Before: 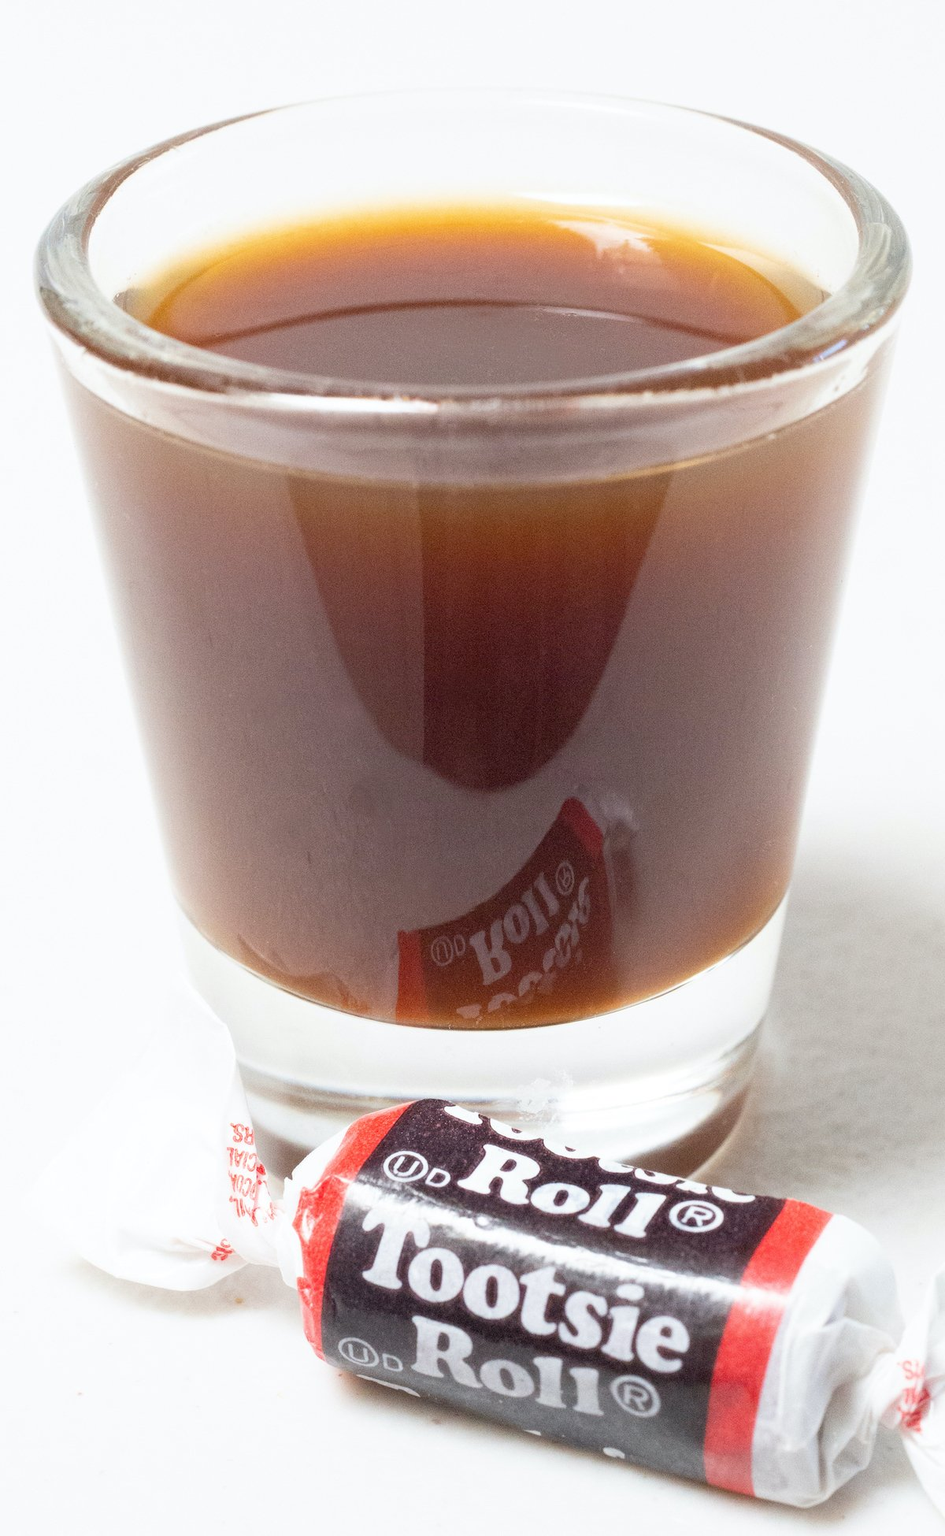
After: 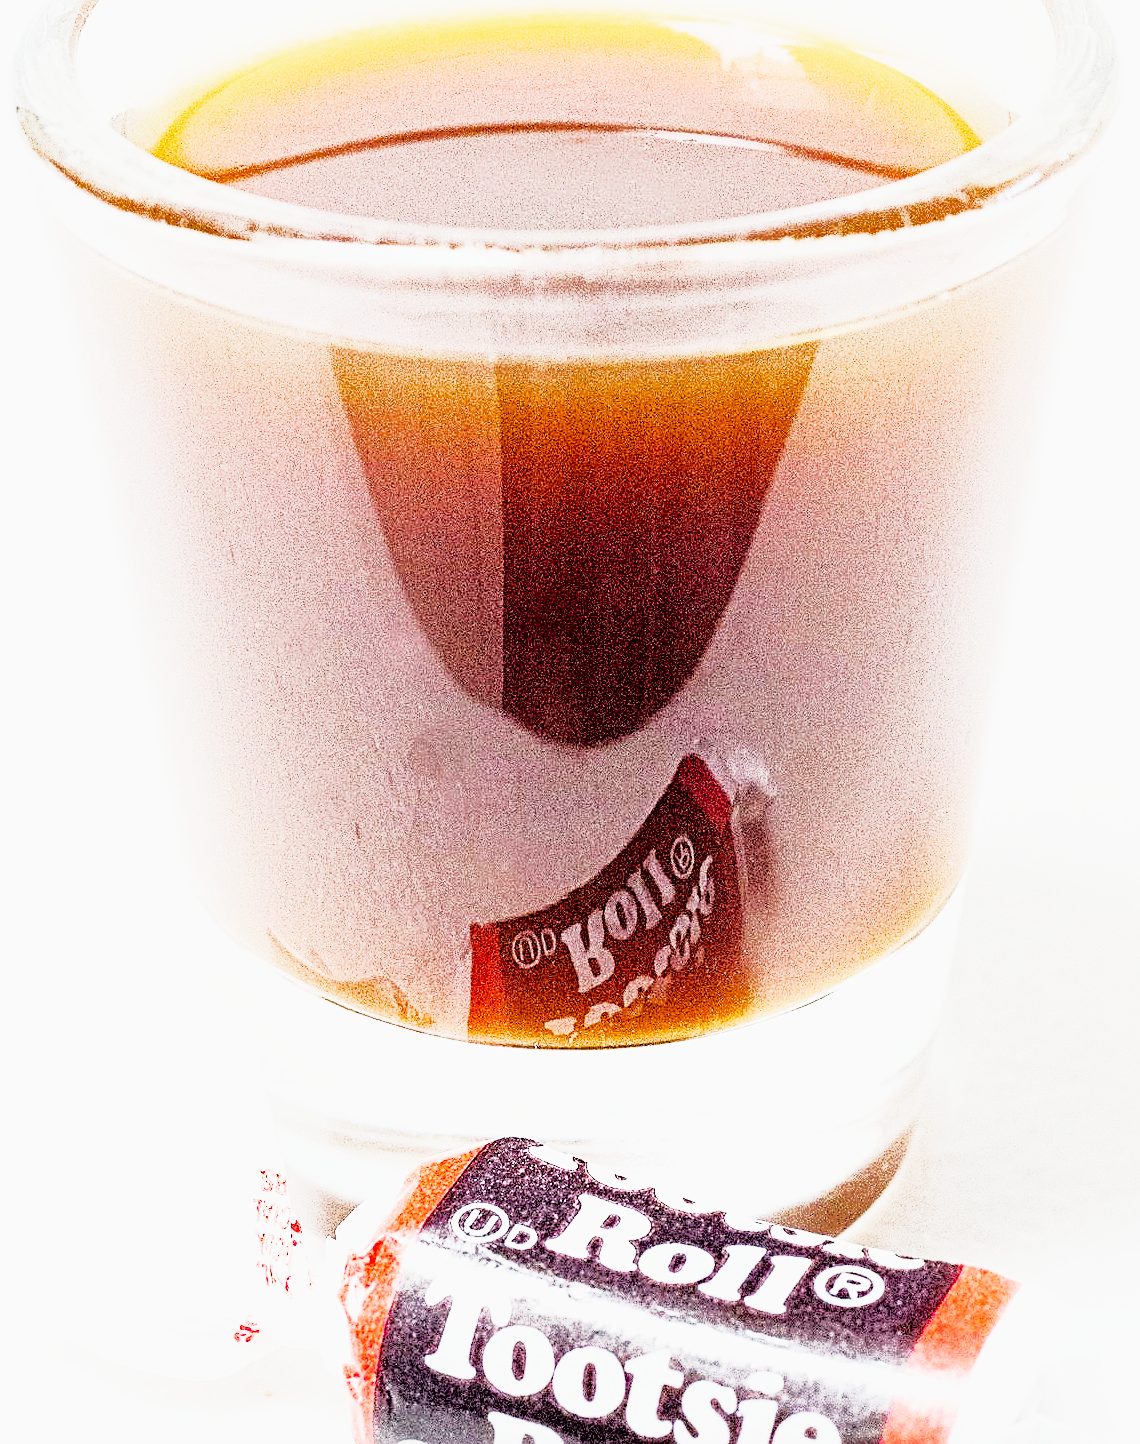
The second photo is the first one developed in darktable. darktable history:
crop and rotate: left 2.991%, top 13.302%, right 1.981%, bottom 12.636%
sharpen: on, module defaults
shadows and highlights: on, module defaults
filmic rgb: middle gray luminance 12.74%, black relative exposure -10.13 EV, white relative exposure 3.47 EV, threshold 6 EV, target black luminance 0%, hardness 5.74, latitude 44.69%, contrast 1.221, highlights saturation mix 5%, shadows ↔ highlights balance 26.78%, add noise in highlights 0, preserve chrominance no, color science v3 (2019), use custom middle-gray values true, iterations of high-quality reconstruction 0, contrast in highlights soft, enable highlight reconstruction true
rgb curve: curves: ch0 [(0, 0) (0.21, 0.15) (0.24, 0.21) (0.5, 0.75) (0.75, 0.96) (0.89, 0.99) (1, 1)]; ch1 [(0, 0.02) (0.21, 0.13) (0.25, 0.2) (0.5, 0.67) (0.75, 0.9) (0.89, 0.97) (1, 1)]; ch2 [(0, 0.02) (0.21, 0.13) (0.25, 0.2) (0.5, 0.67) (0.75, 0.9) (0.89, 0.97) (1, 1)], compensate middle gray true
color balance rgb: perceptual saturation grading › global saturation 25%, perceptual brilliance grading › mid-tones 10%, perceptual brilliance grading › shadows 15%, global vibrance 20%
contrast equalizer: y [[0.5, 0.5, 0.5, 0.539, 0.64, 0.611], [0.5 ×6], [0.5 ×6], [0 ×6], [0 ×6]]
